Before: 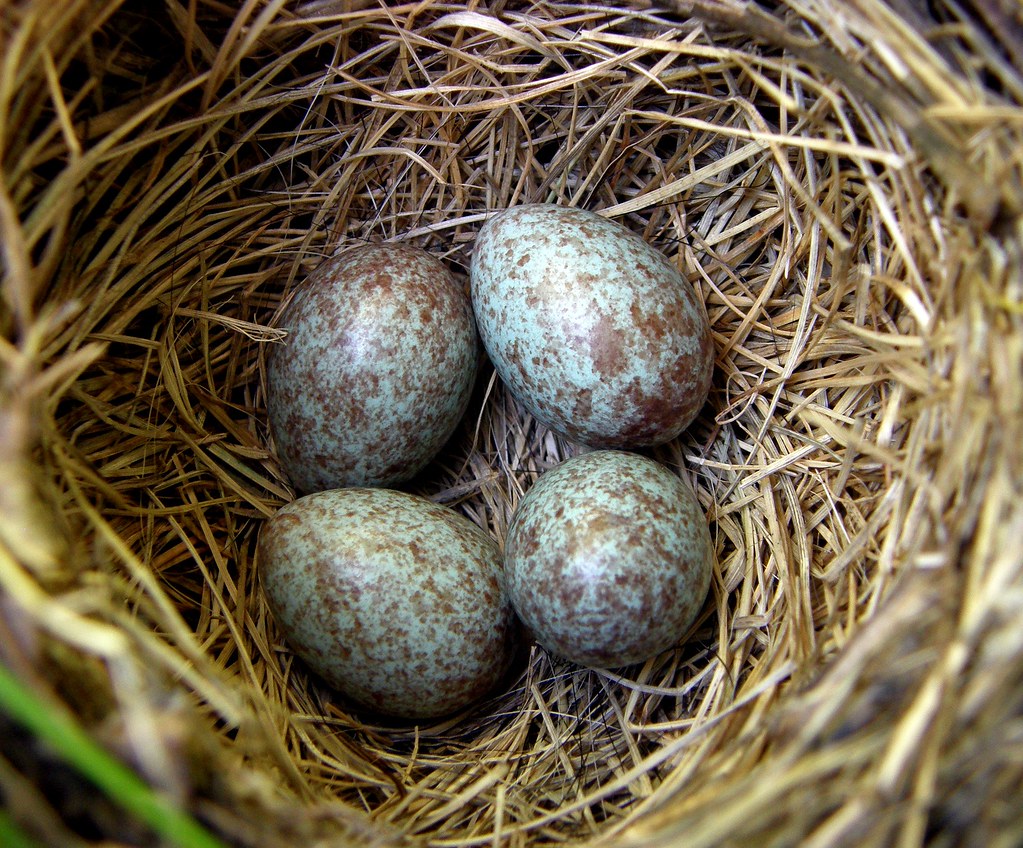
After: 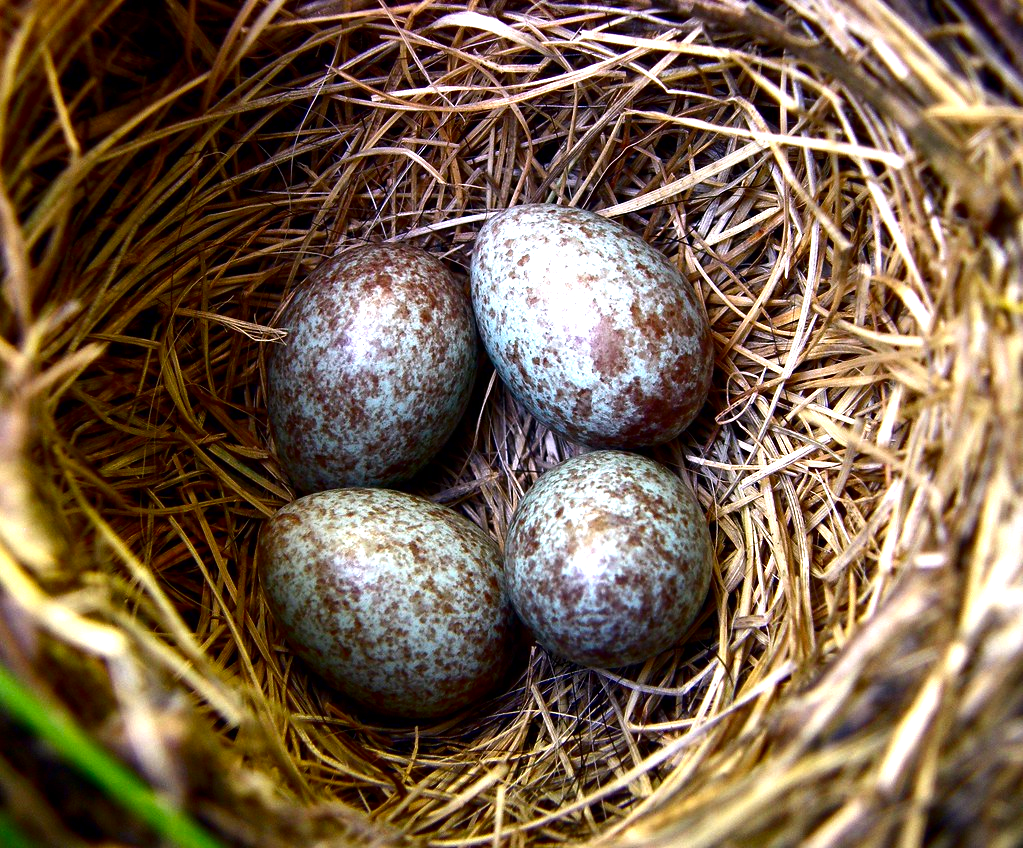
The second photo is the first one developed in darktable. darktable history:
contrast brightness saturation: contrast 0.1, brightness -0.26, saturation 0.14
exposure: black level correction 0, exposure 0.7 EV, compensate exposure bias true, compensate highlight preservation false
white balance: red 1.05, blue 1.072
